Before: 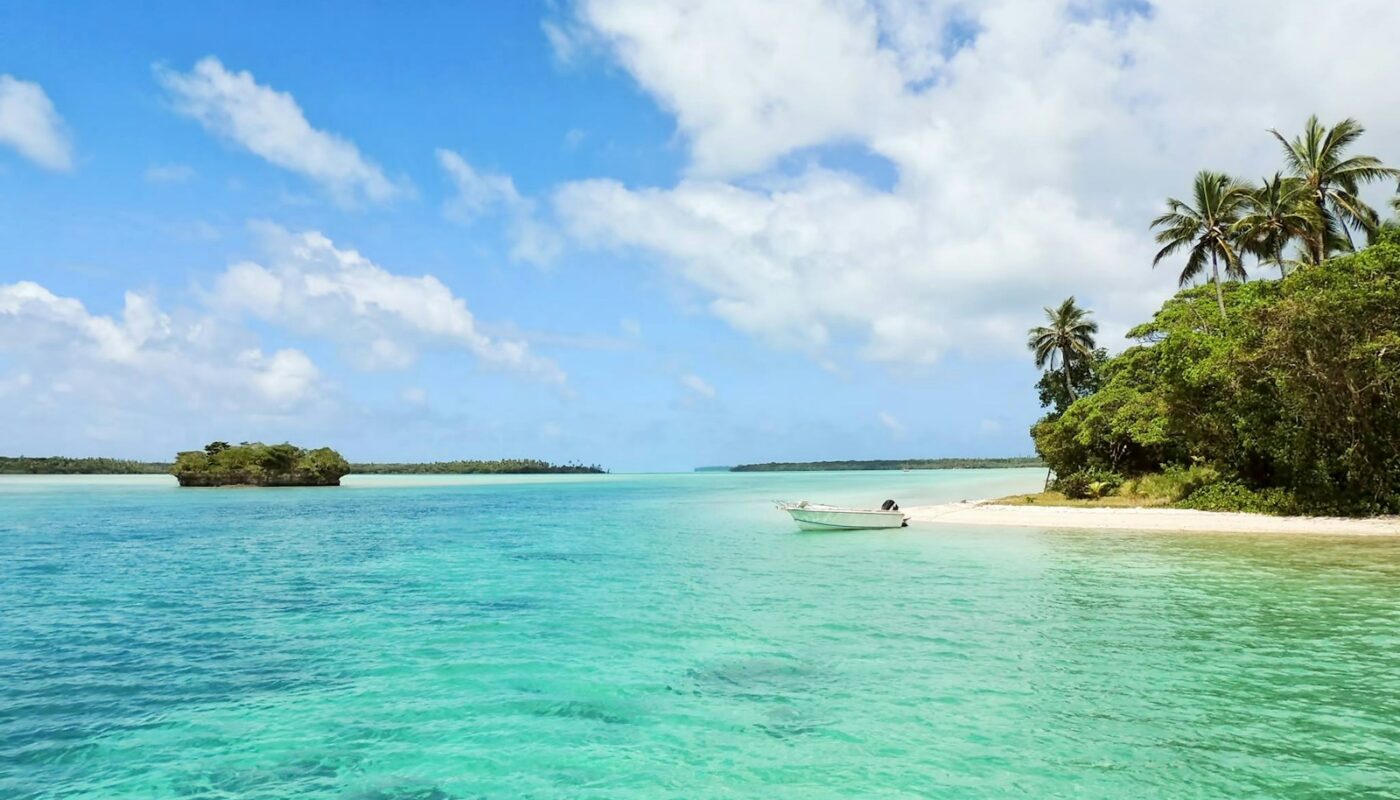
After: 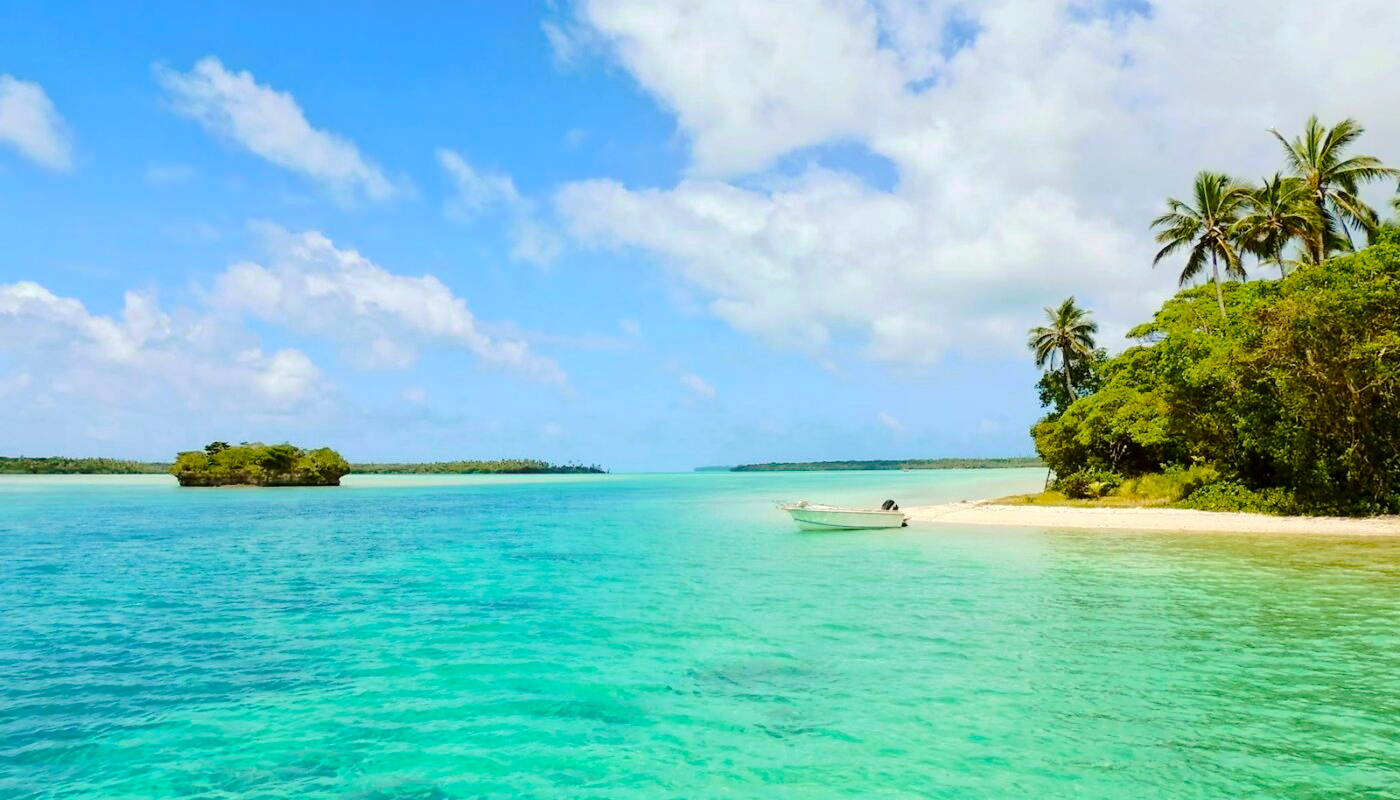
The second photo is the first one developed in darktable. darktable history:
color correction: highlights a* 0.959, highlights b* 2.83, saturation 1.08
velvia: on, module defaults
tone curve: curves: ch0 [(0, 0) (0.003, 0.004) (0.011, 0.01) (0.025, 0.025) (0.044, 0.042) (0.069, 0.064) (0.1, 0.093) (0.136, 0.13) (0.177, 0.182) (0.224, 0.241) (0.277, 0.322) (0.335, 0.409) (0.399, 0.482) (0.468, 0.551) (0.543, 0.606) (0.623, 0.672) (0.709, 0.73) (0.801, 0.81) (0.898, 0.885) (1, 1)], preserve colors none
exposure: black level correction 0.001, compensate exposure bias true, compensate highlight preservation false
color balance rgb: white fulcrum 1.01 EV, perceptual saturation grading › global saturation 29.884%, global vibrance 20%
